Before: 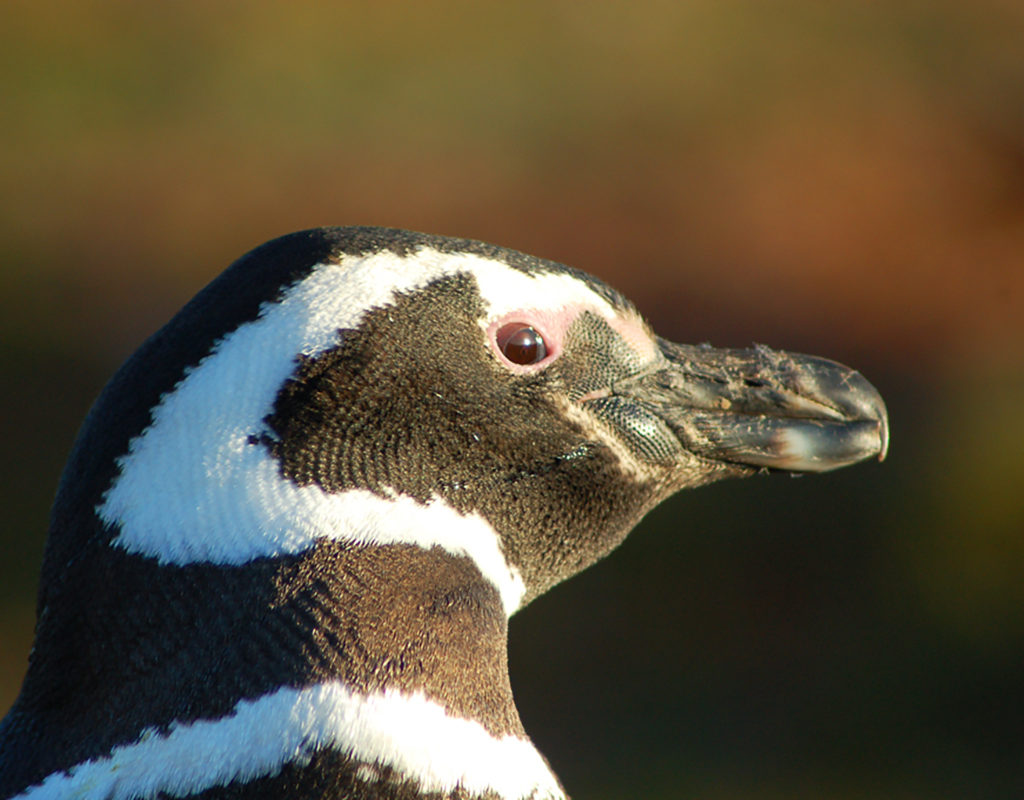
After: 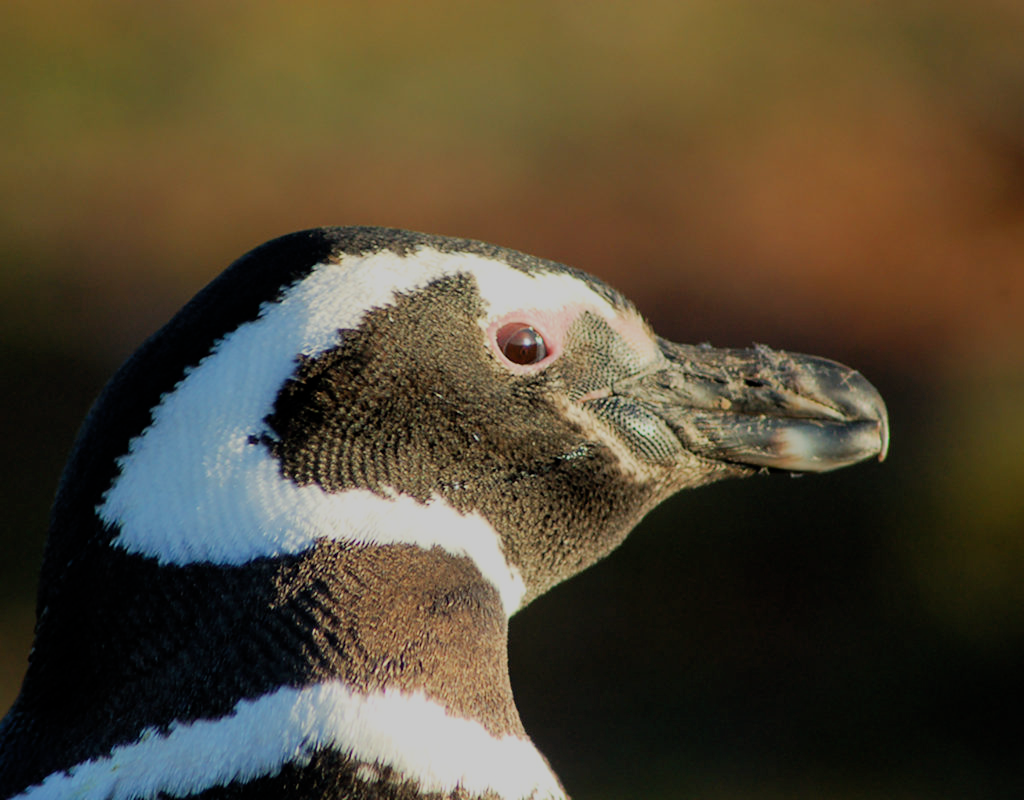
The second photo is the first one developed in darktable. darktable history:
filmic rgb: middle gray luminance 29.99%, black relative exposure -8.99 EV, white relative exposure 6.98 EV, target black luminance 0%, hardness 2.96, latitude 1.74%, contrast 0.96, highlights saturation mix 4.13%, shadows ↔ highlights balance 11.5%
shadows and highlights: radius 334.86, shadows 63.33, highlights 5.02, compress 87.31%, soften with gaussian
